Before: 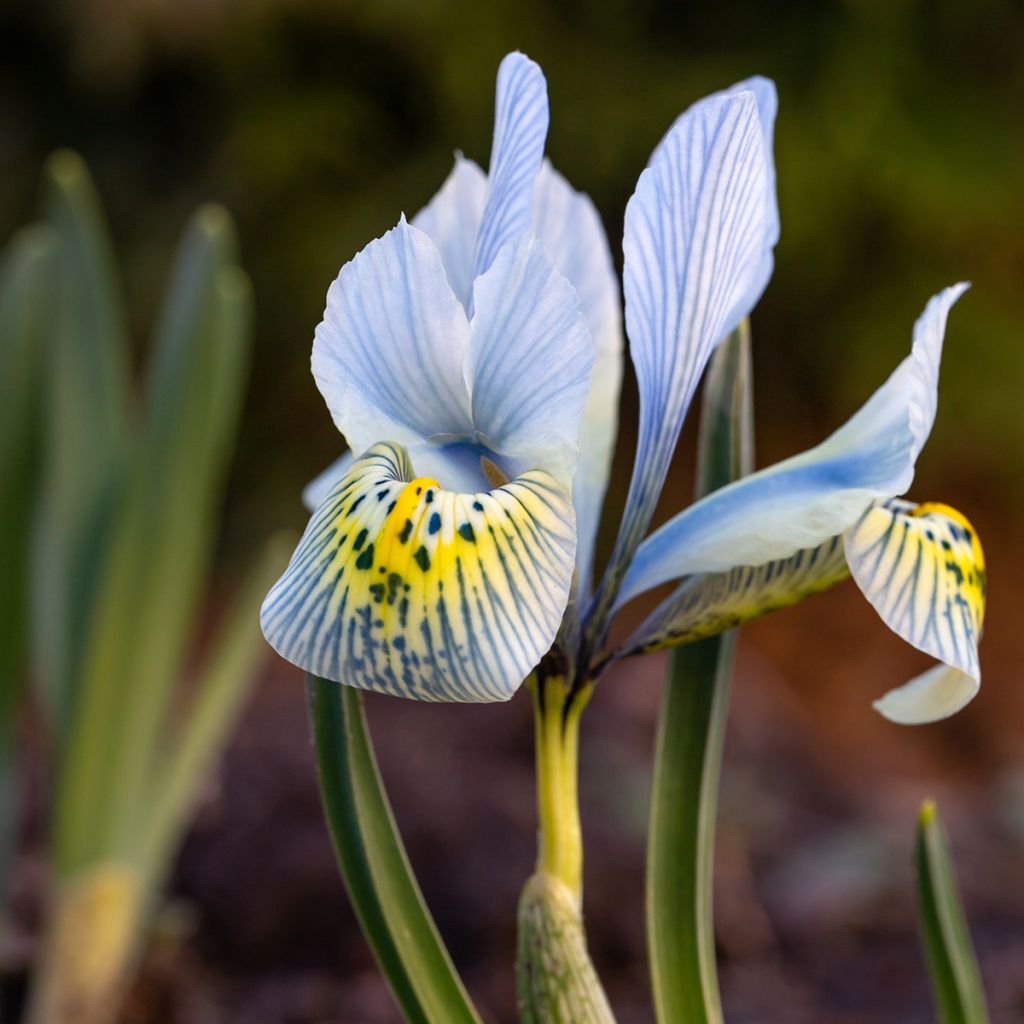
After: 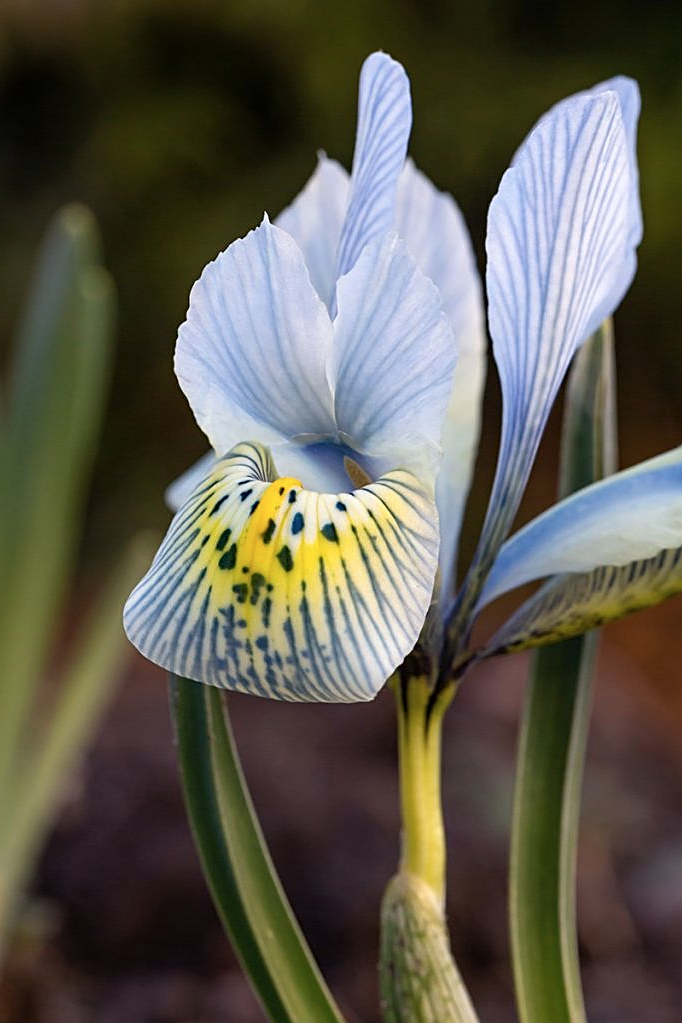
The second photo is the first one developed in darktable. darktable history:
sharpen: on, module defaults
crop and rotate: left 13.381%, right 19.947%
contrast brightness saturation: saturation -0.095
